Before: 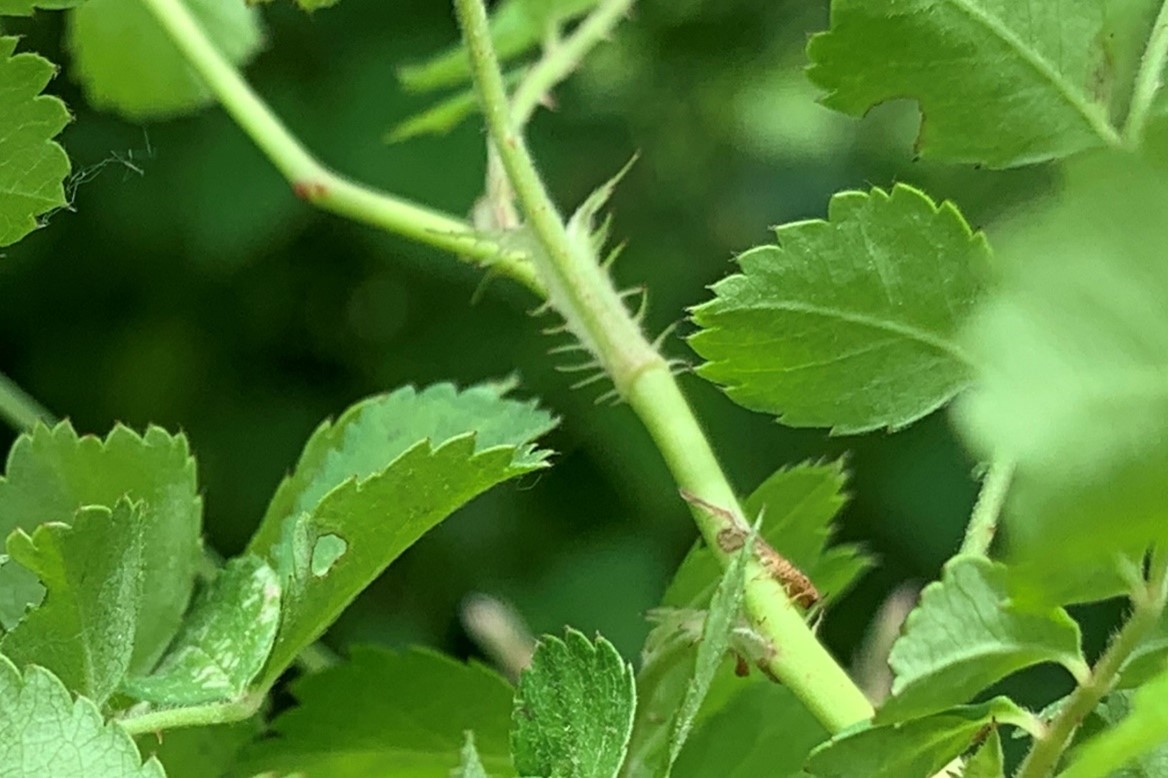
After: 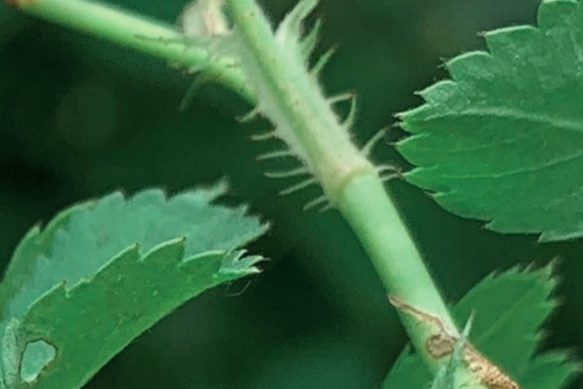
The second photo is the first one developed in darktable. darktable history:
crop: left 25%, top 25%, right 25%, bottom 25%
color zones: curves: ch0 [(0, 0.5) (0.125, 0.4) (0.25, 0.5) (0.375, 0.4) (0.5, 0.4) (0.625, 0.35) (0.75, 0.35) (0.875, 0.5)]; ch1 [(0, 0.35) (0.125, 0.45) (0.25, 0.35) (0.375, 0.35) (0.5, 0.35) (0.625, 0.35) (0.75, 0.45) (0.875, 0.35)]; ch2 [(0, 0.6) (0.125, 0.5) (0.25, 0.5) (0.375, 0.6) (0.5, 0.6) (0.625, 0.5) (0.75, 0.5) (0.875, 0.5)]
